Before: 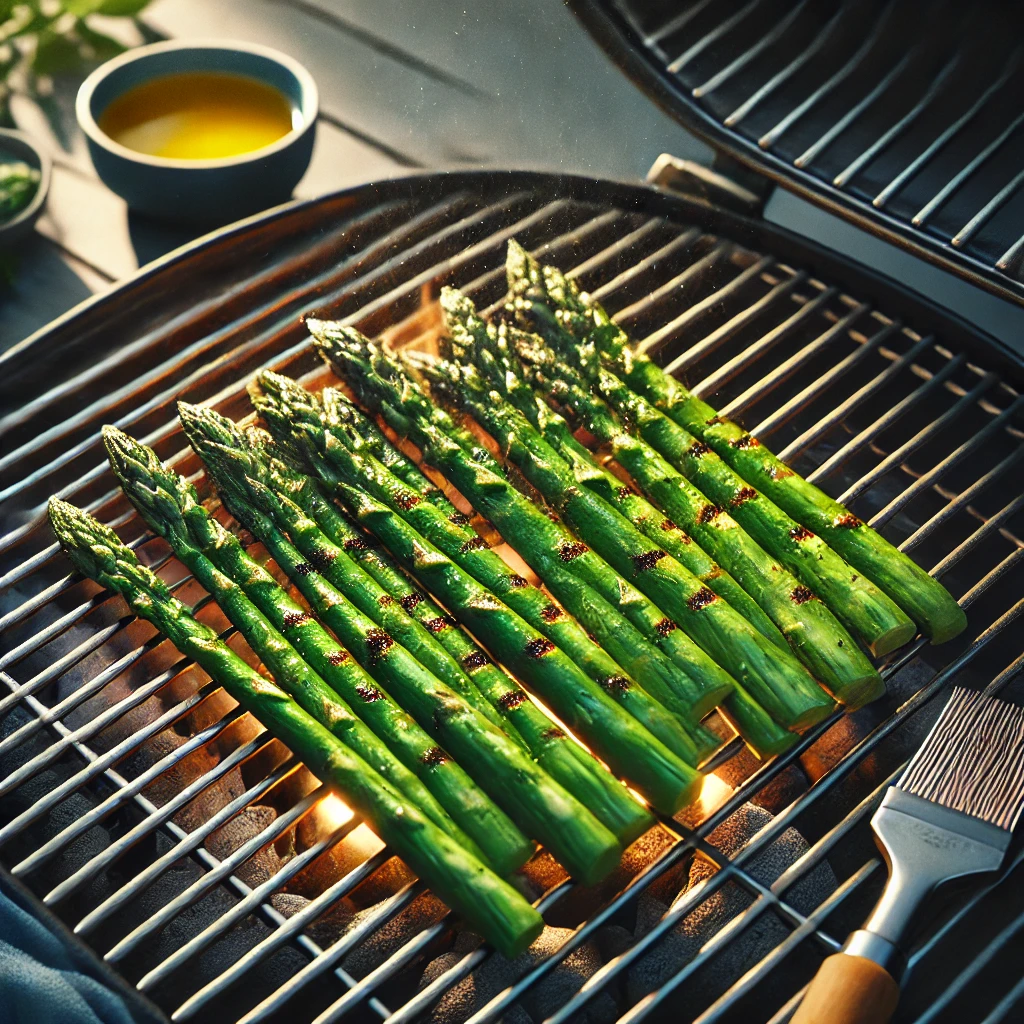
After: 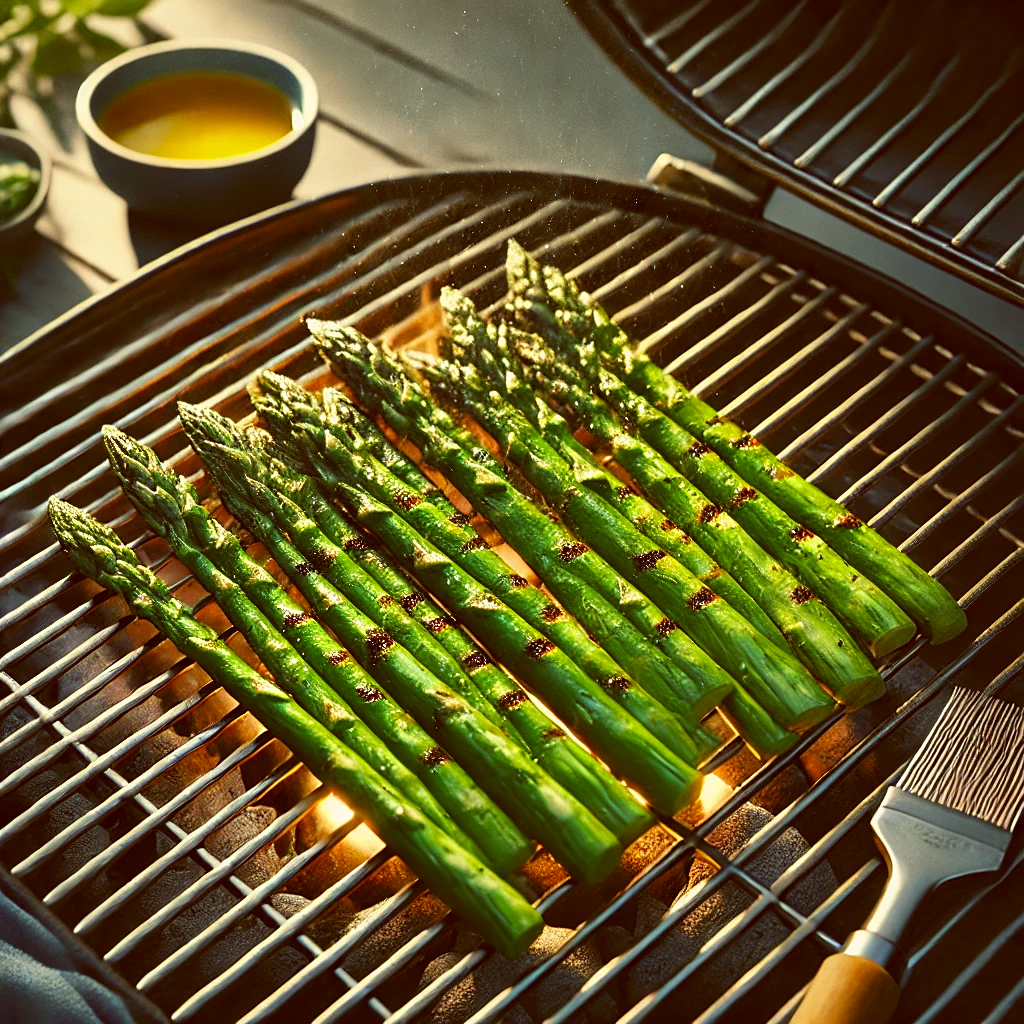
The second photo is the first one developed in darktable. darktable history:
sharpen: amount 0.2
color balance: lift [1.001, 1.007, 1, 0.993], gamma [1.023, 1.026, 1.01, 0.974], gain [0.964, 1.059, 1.073, 0.927]
